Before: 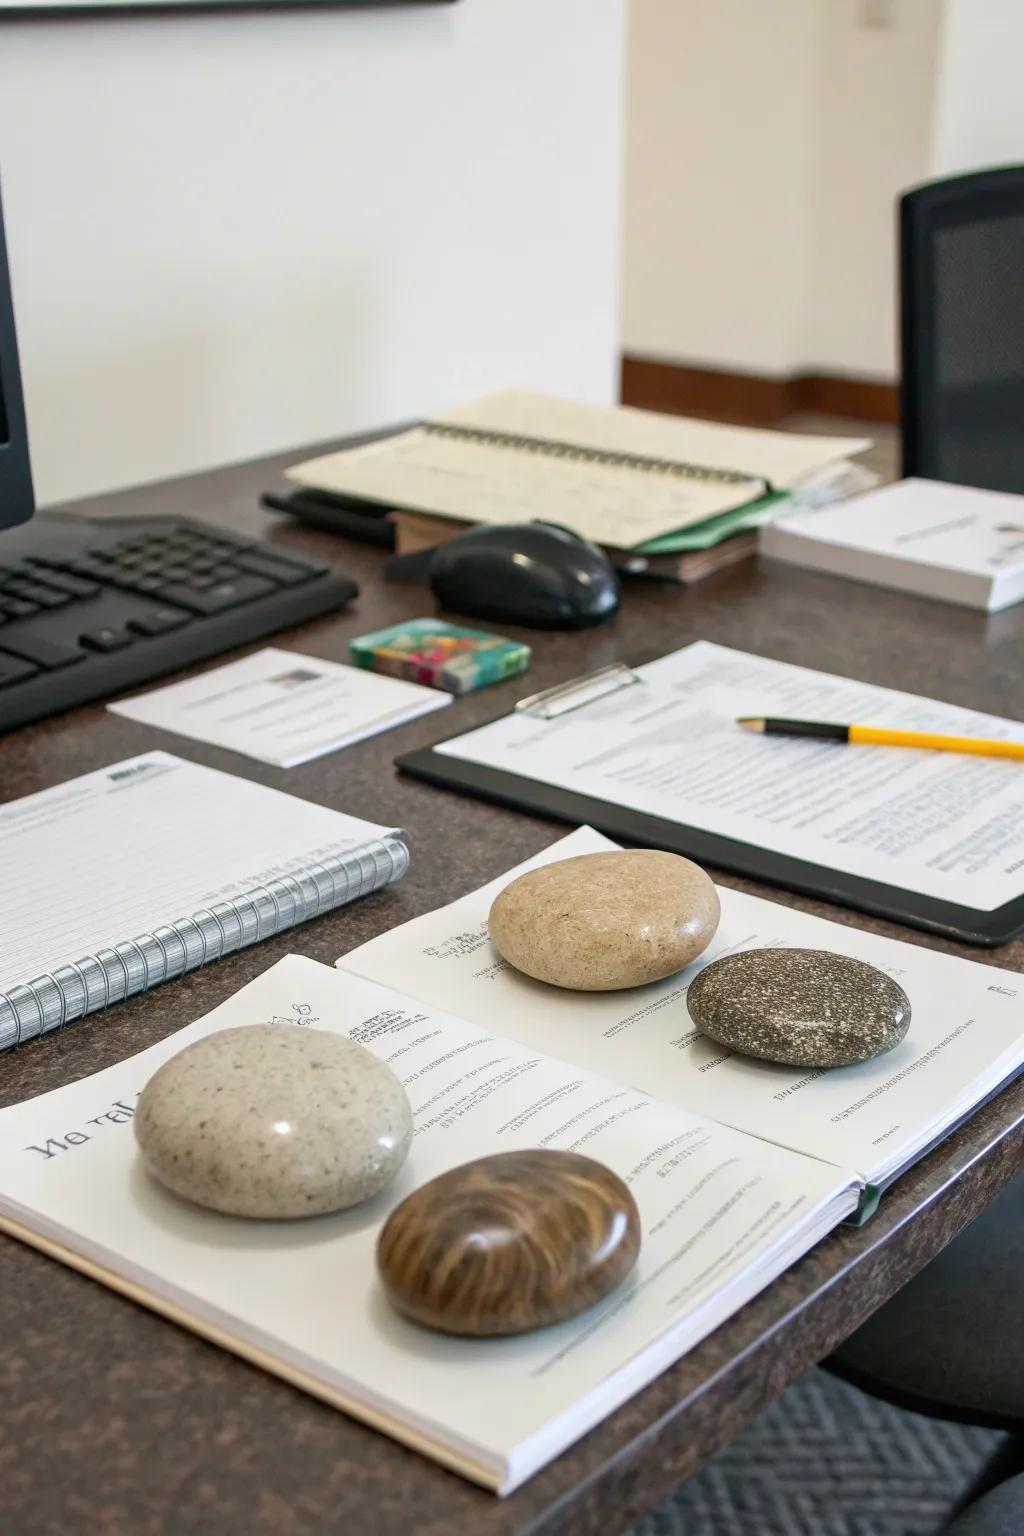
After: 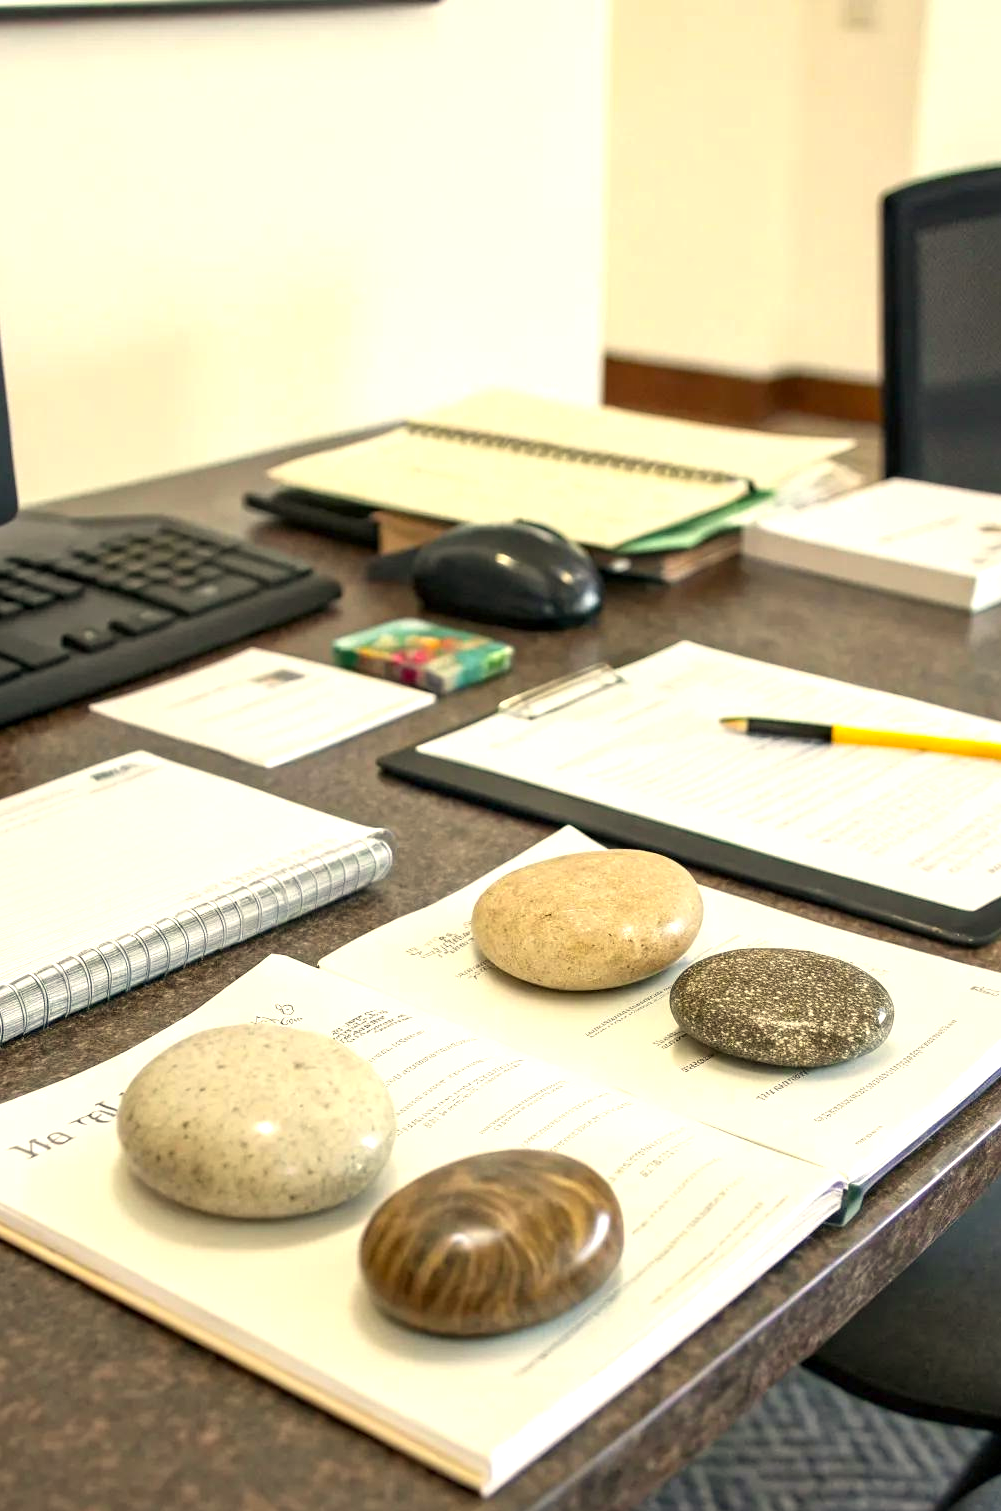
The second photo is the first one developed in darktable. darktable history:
exposure: black level correction 0, exposure 0.697 EV
color correction: highlights a* 1.47, highlights b* 18.1
crop and rotate: left 1.67%, right 0.571%, bottom 1.568%
contrast equalizer: y [[0.6 ×6], [0.55 ×6], [0 ×6], [0 ×6], [0 ×6]], mix 0.162
